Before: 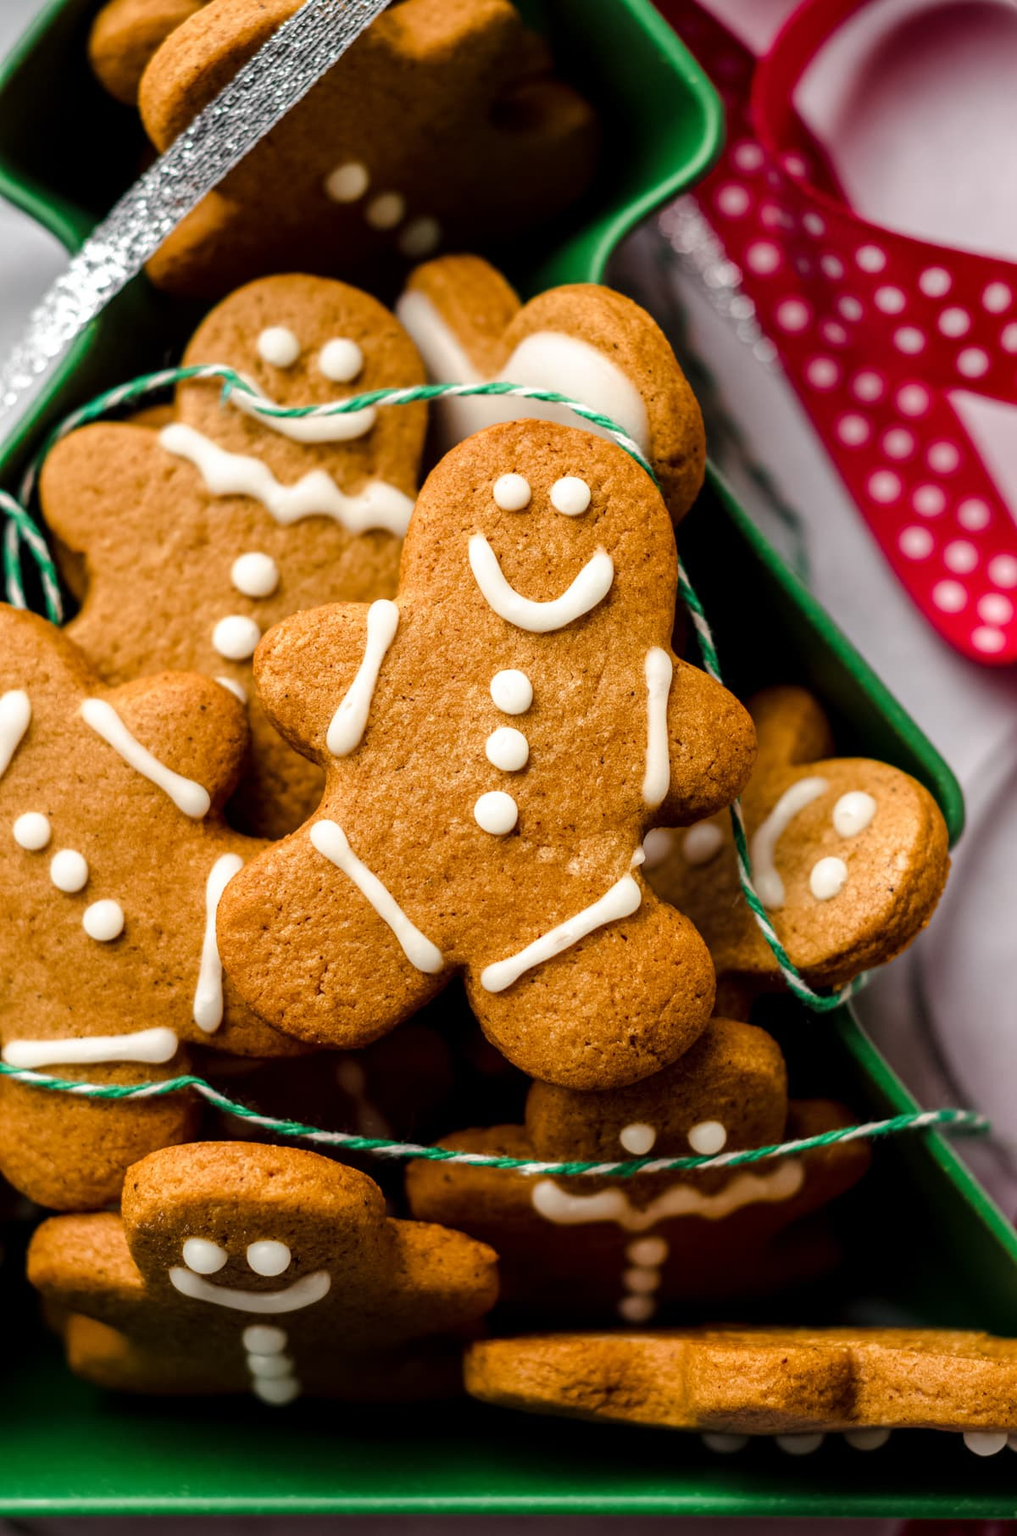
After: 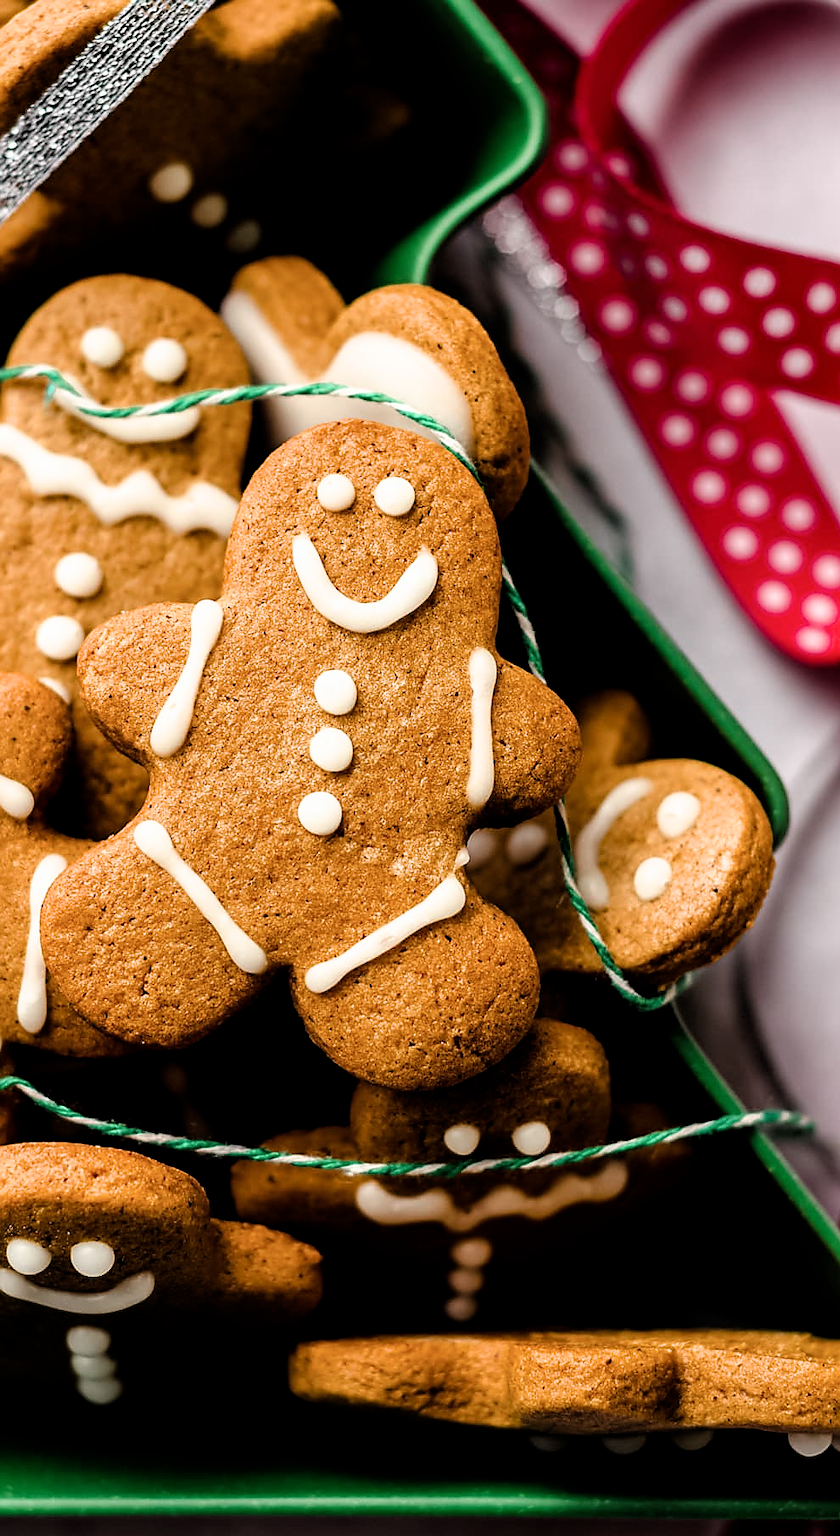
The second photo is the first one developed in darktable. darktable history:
filmic rgb: black relative exposure -8.7 EV, white relative exposure 2.64 EV, target black luminance 0%, target white luminance 99.863%, hardness 6.26, latitude 75.22%, contrast 1.325, highlights saturation mix -5.61%
crop: left 17.378%, bottom 0.03%
sharpen: radius 1.359, amount 1.245, threshold 0.828
